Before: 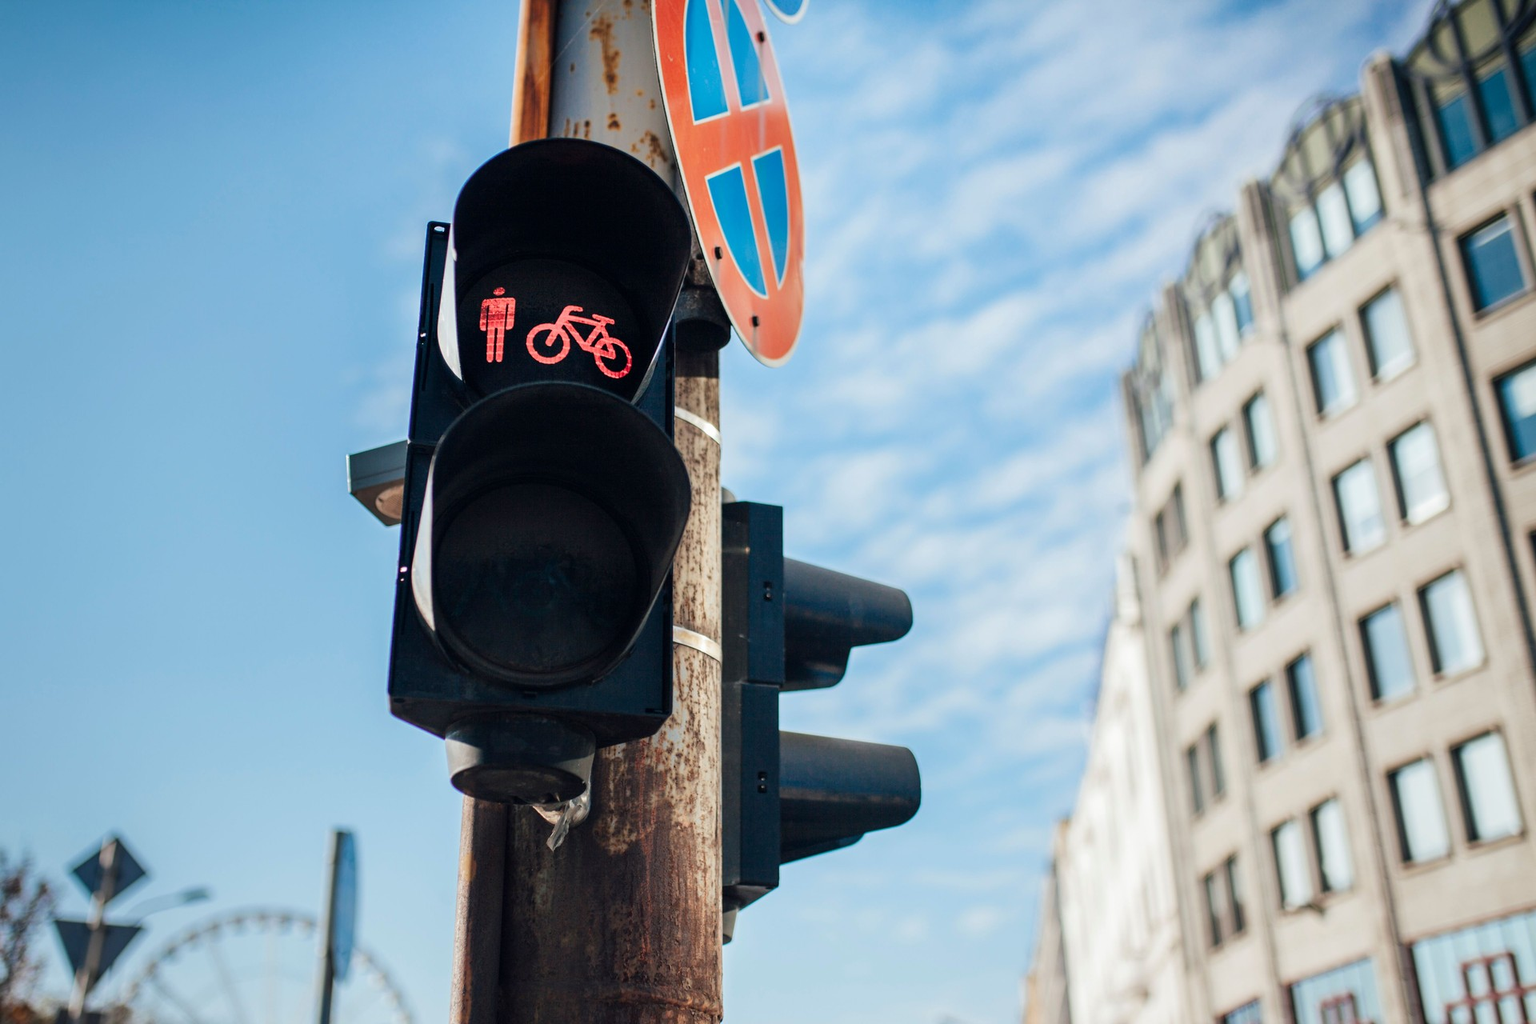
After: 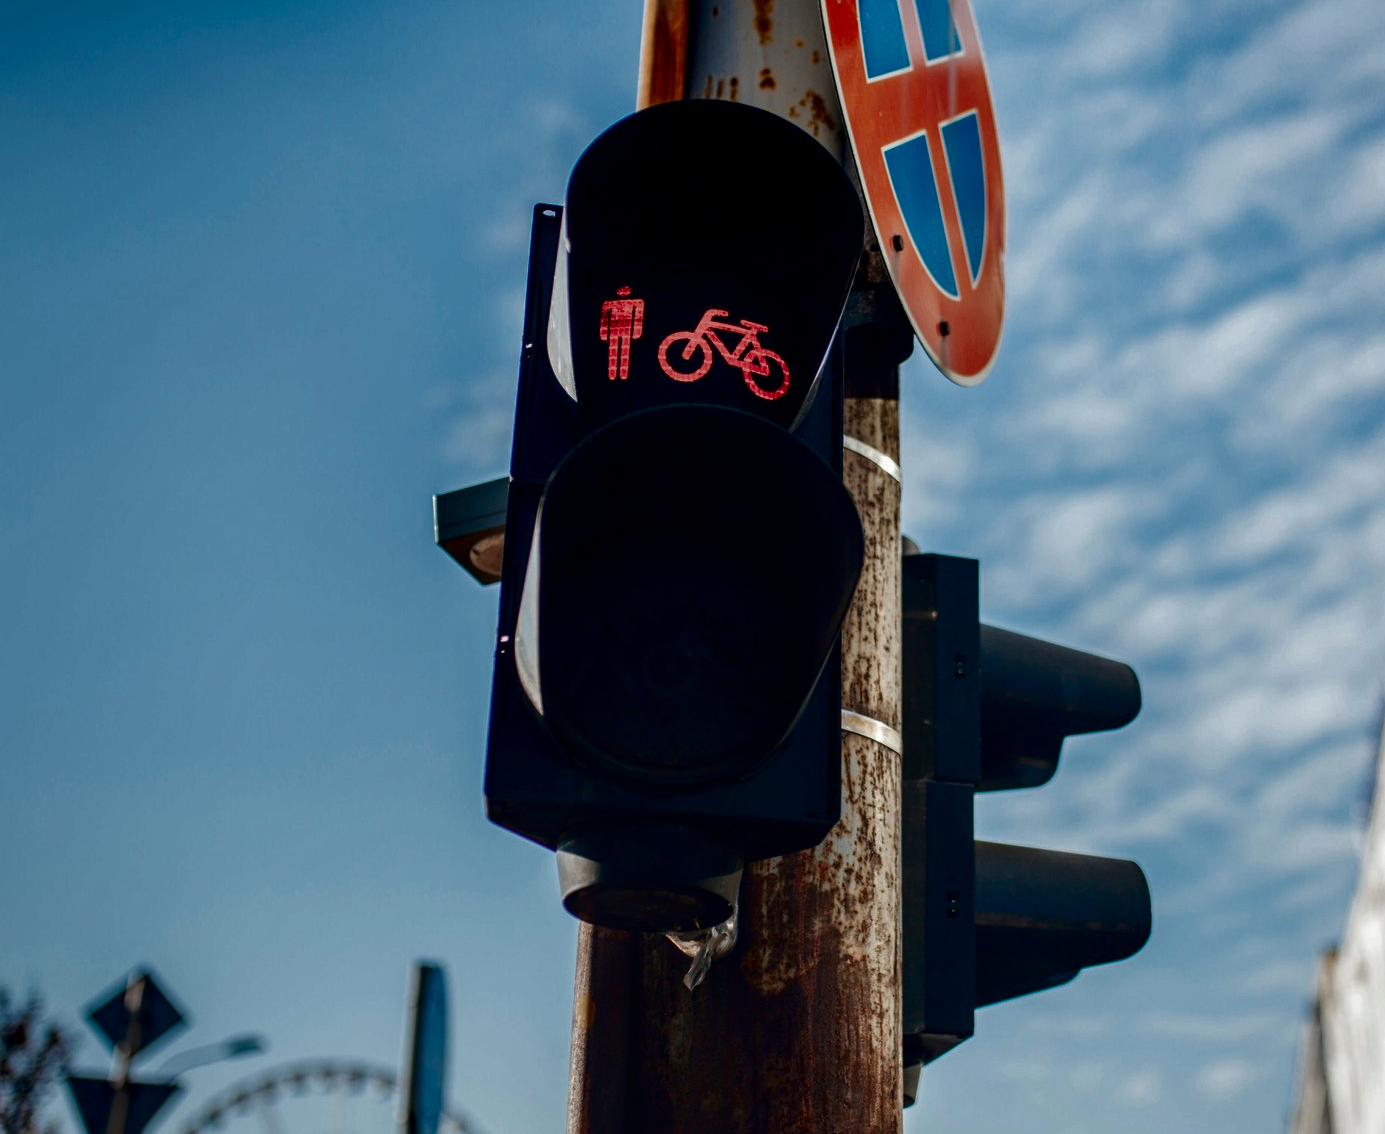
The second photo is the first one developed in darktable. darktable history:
crop: top 5.752%, right 27.833%, bottom 5.562%
local contrast: on, module defaults
contrast brightness saturation: brightness -0.51
tone equalizer: edges refinement/feathering 500, mask exposure compensation -1.57 EV, preserve details no
